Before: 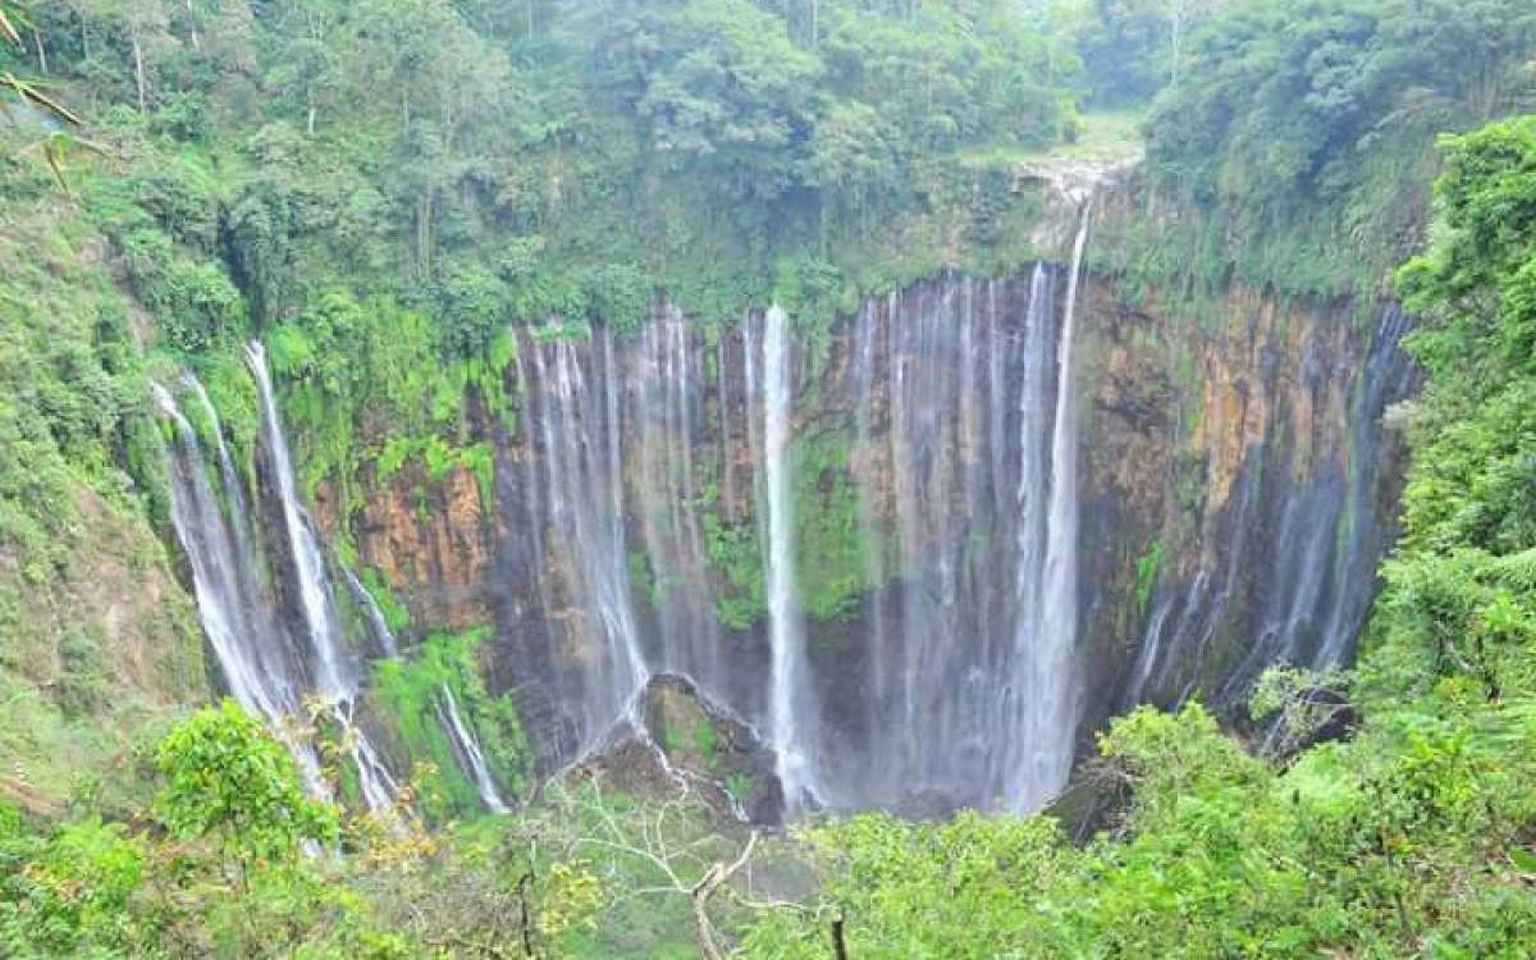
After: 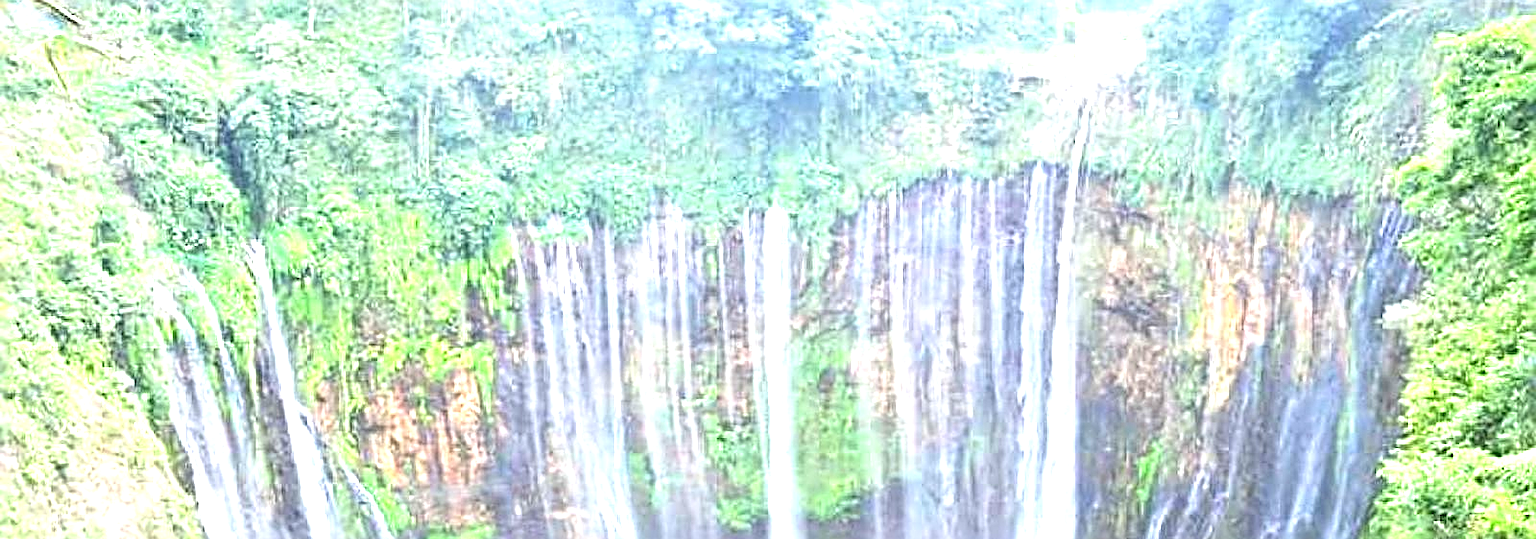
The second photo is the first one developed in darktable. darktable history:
crop and rotate: top 10.444%, bottom 33.308%
sharpen: radius 2.847, amount 0.723
tone equalizer: on, module defaults
exposure: black level correction 0, exposure 1.41 EV
